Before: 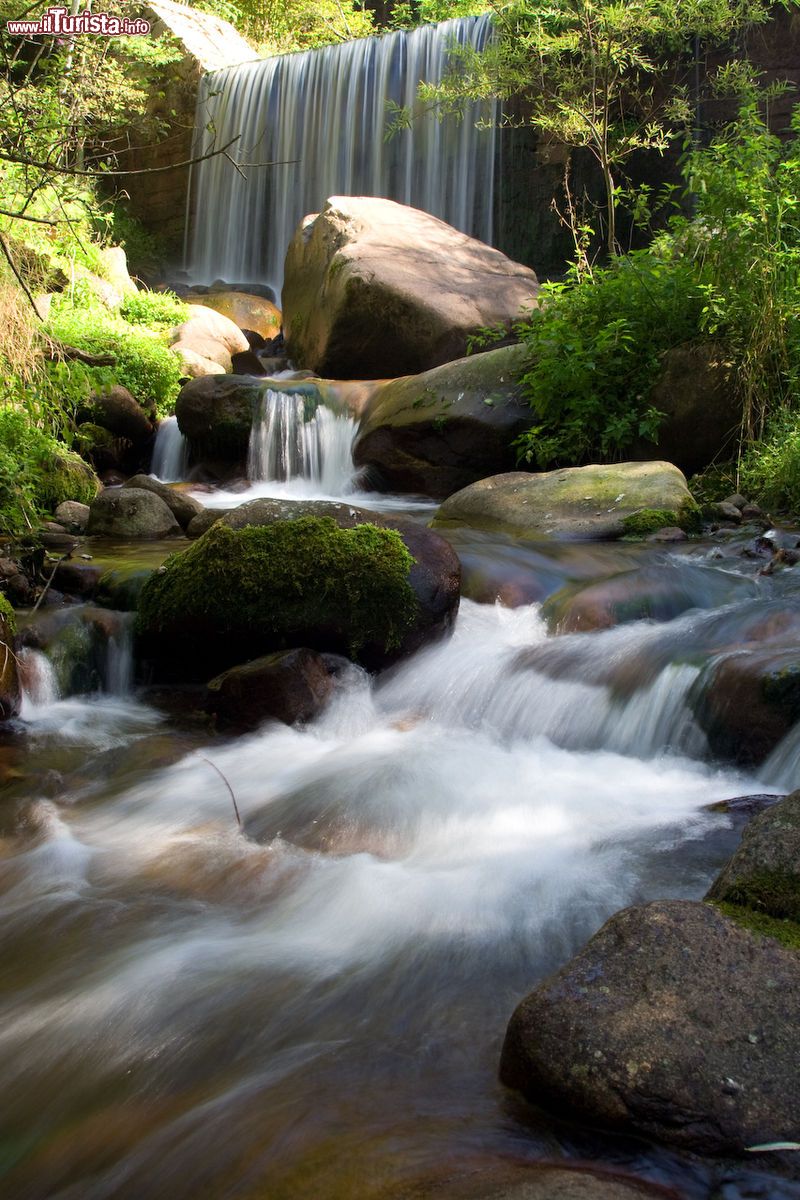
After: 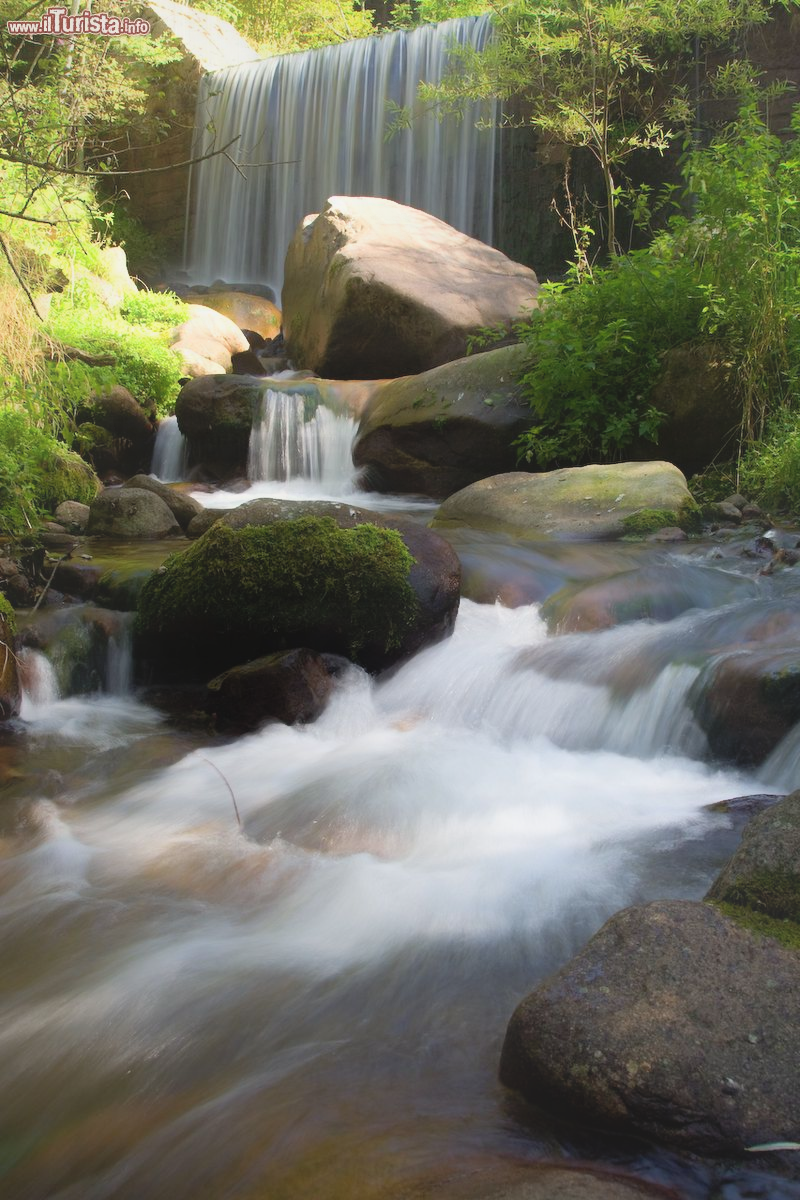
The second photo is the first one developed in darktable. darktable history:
contrast brightness saturation: brightness 0.13
contrast equalizer: octaves 7, y [[0.6 ×6], [0.55 ×6], [0 ×6], [0 ×6], [0 ×6]], mix -1
